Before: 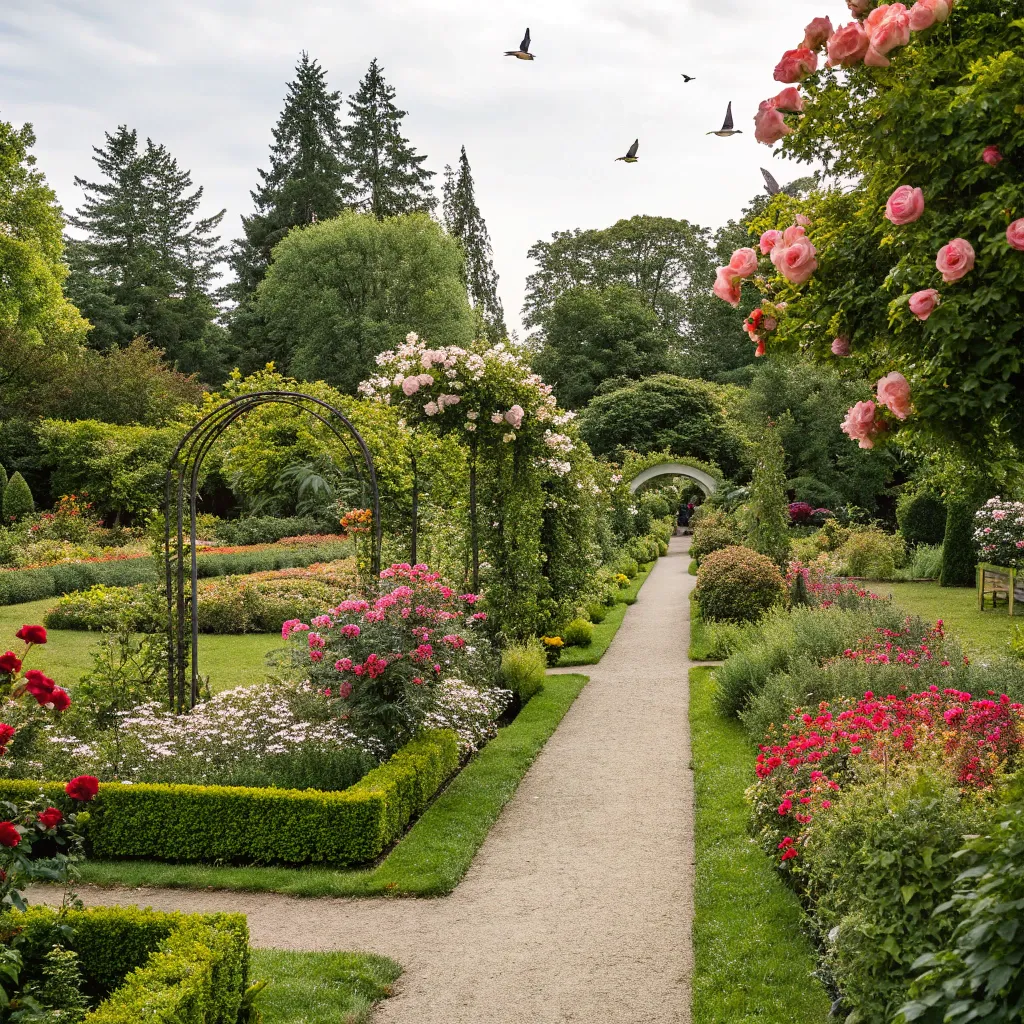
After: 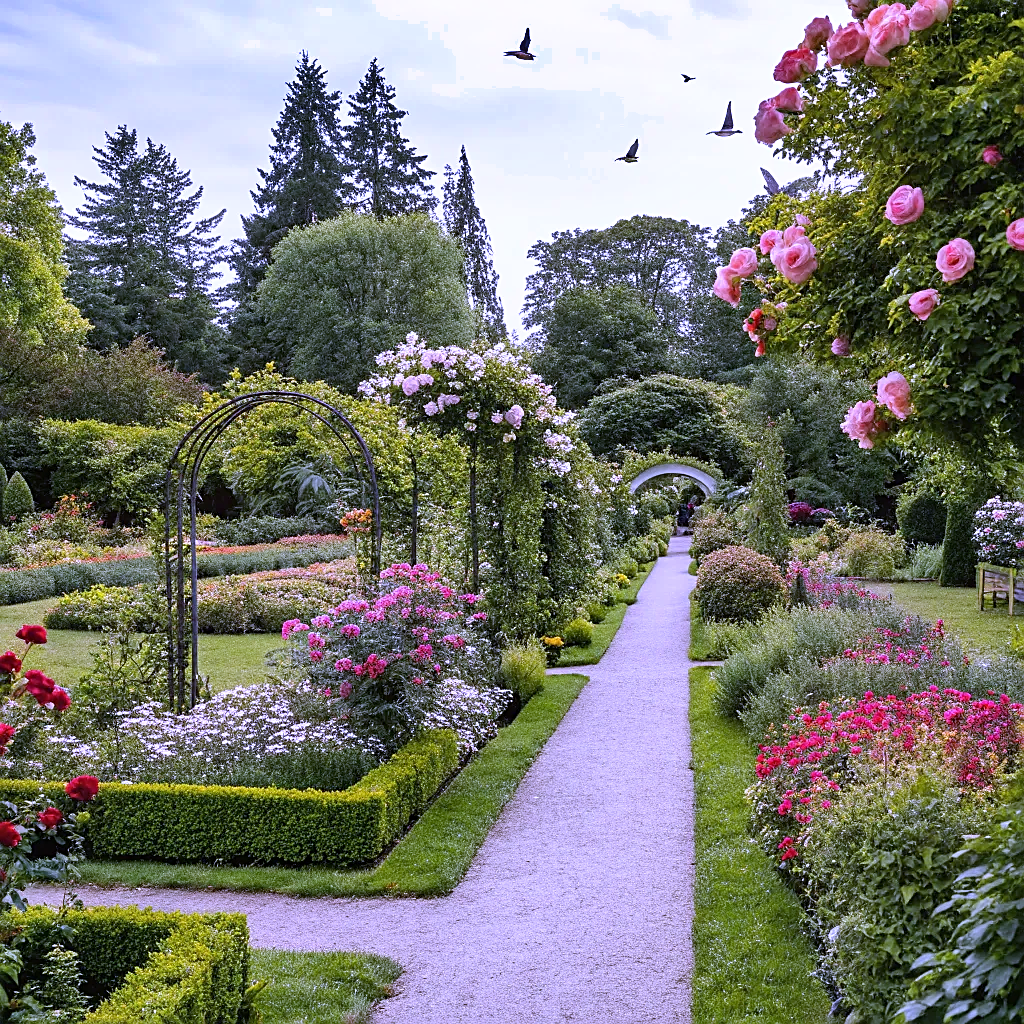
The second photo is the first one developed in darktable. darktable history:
sharpen: on, module defaults
white balance: red 0.98, blue 1.61
shadows and highlights: radius 133.83, soften with gaussian
